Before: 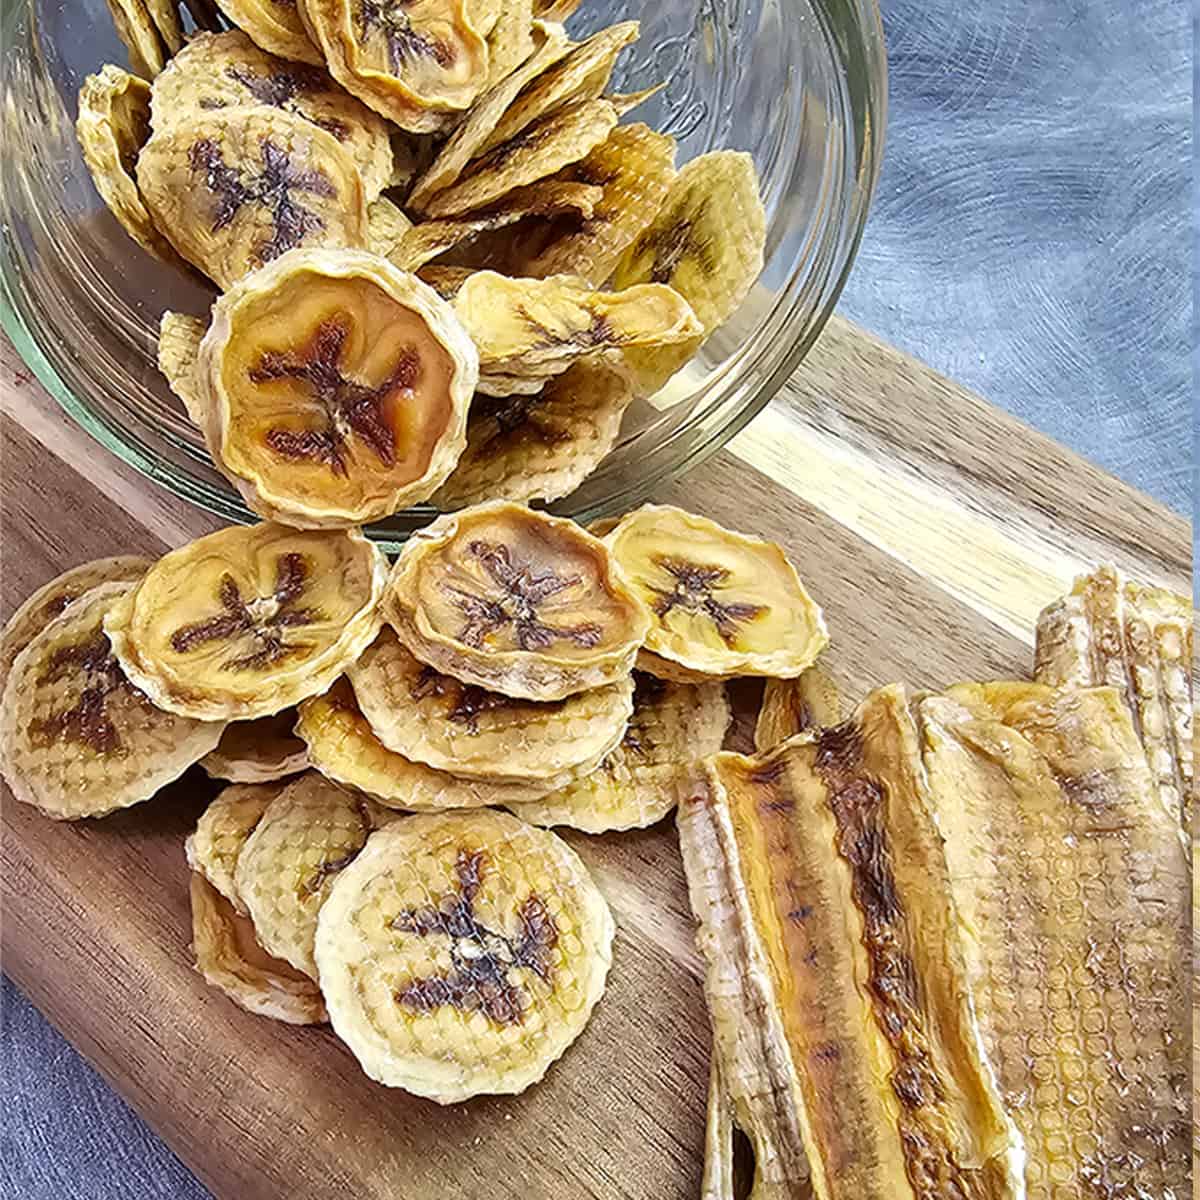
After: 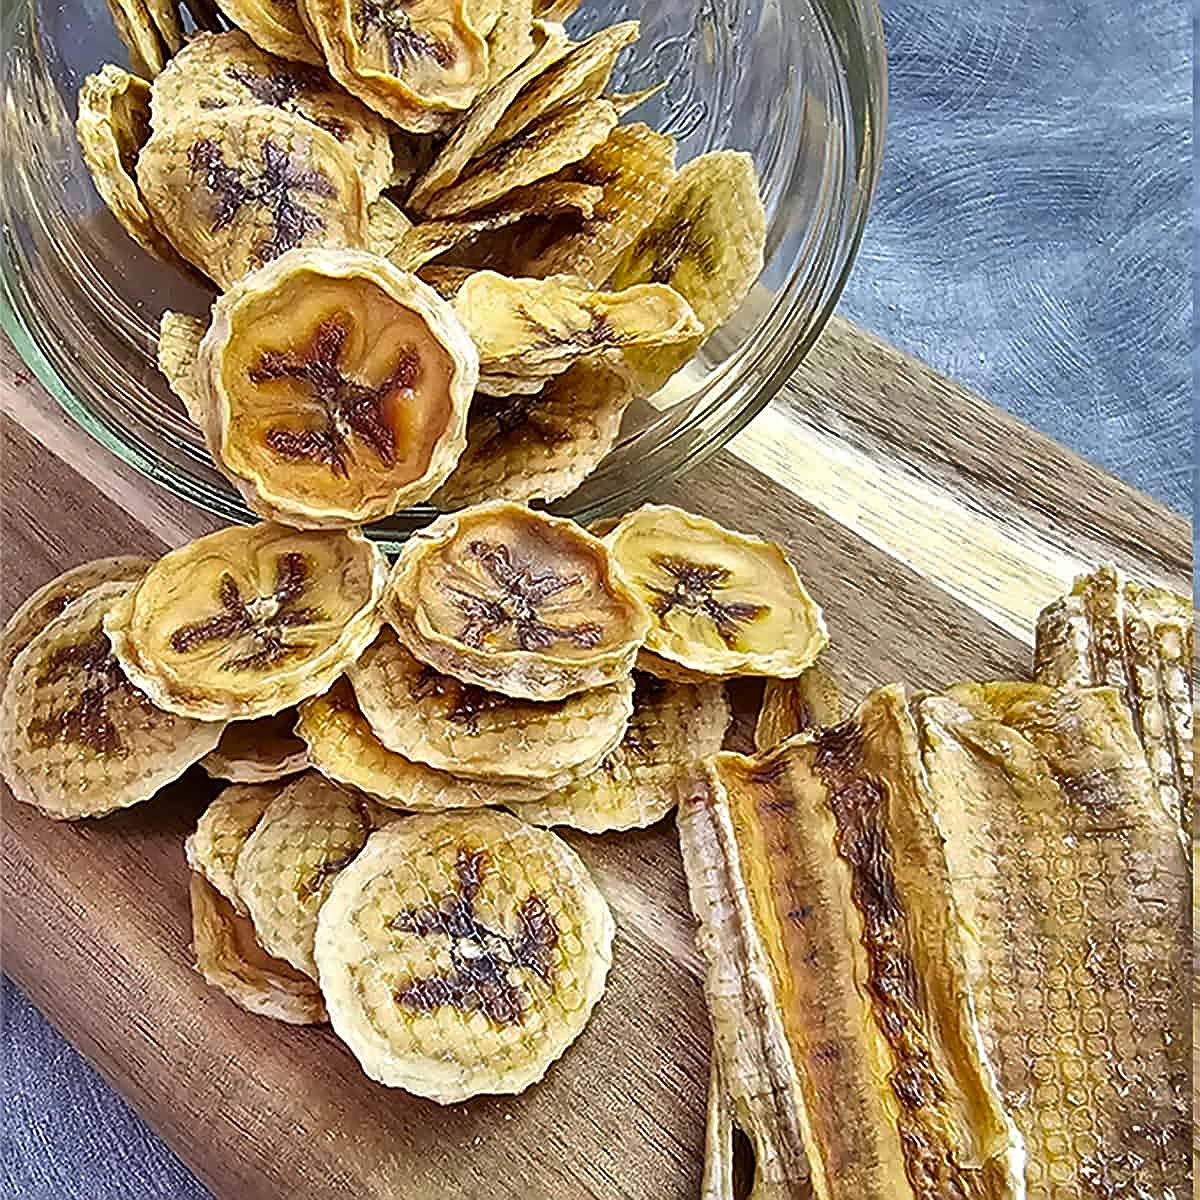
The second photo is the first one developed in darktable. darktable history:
shadows and highlights: radius 108.52, shadows 44.07, highlights -67.8, low approximation 0.01, soften with gaussian
sharpen: amount 0.75
